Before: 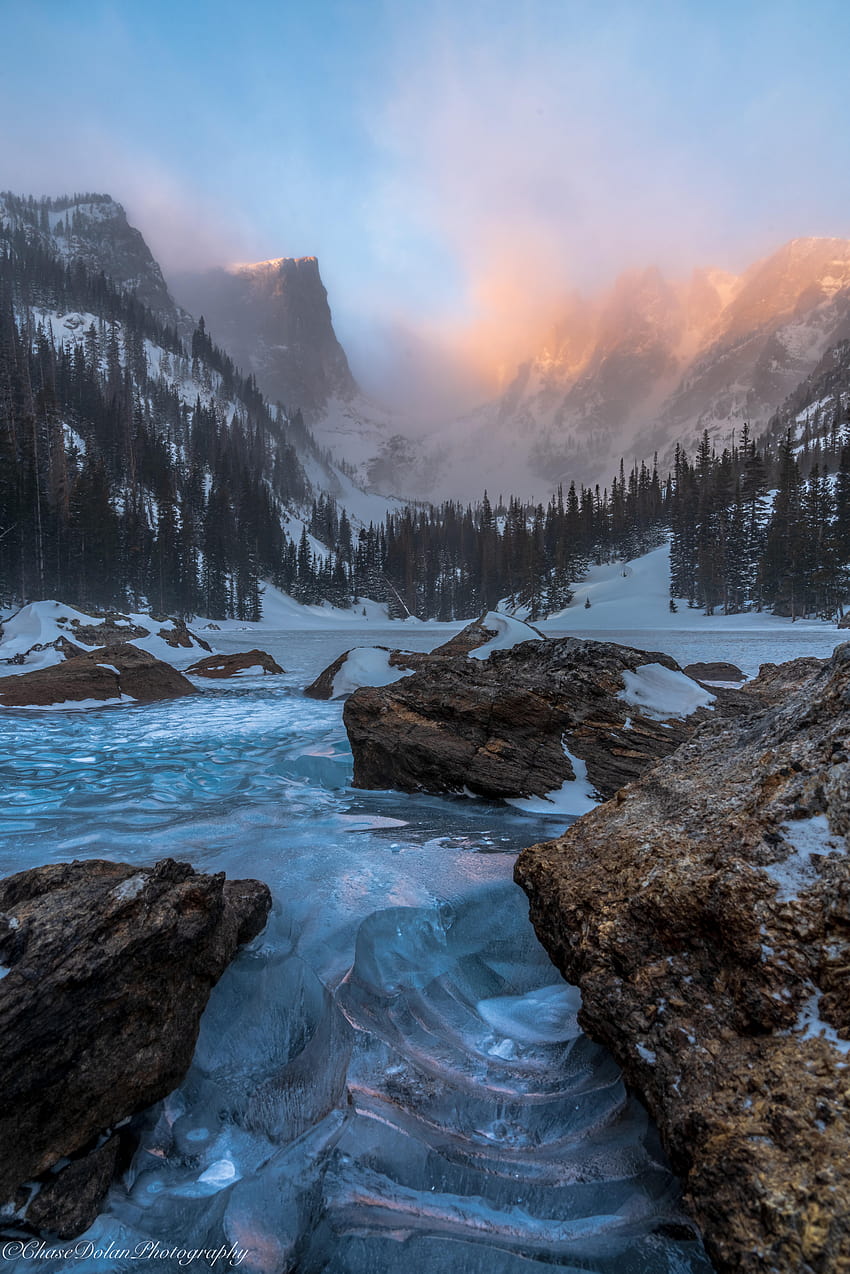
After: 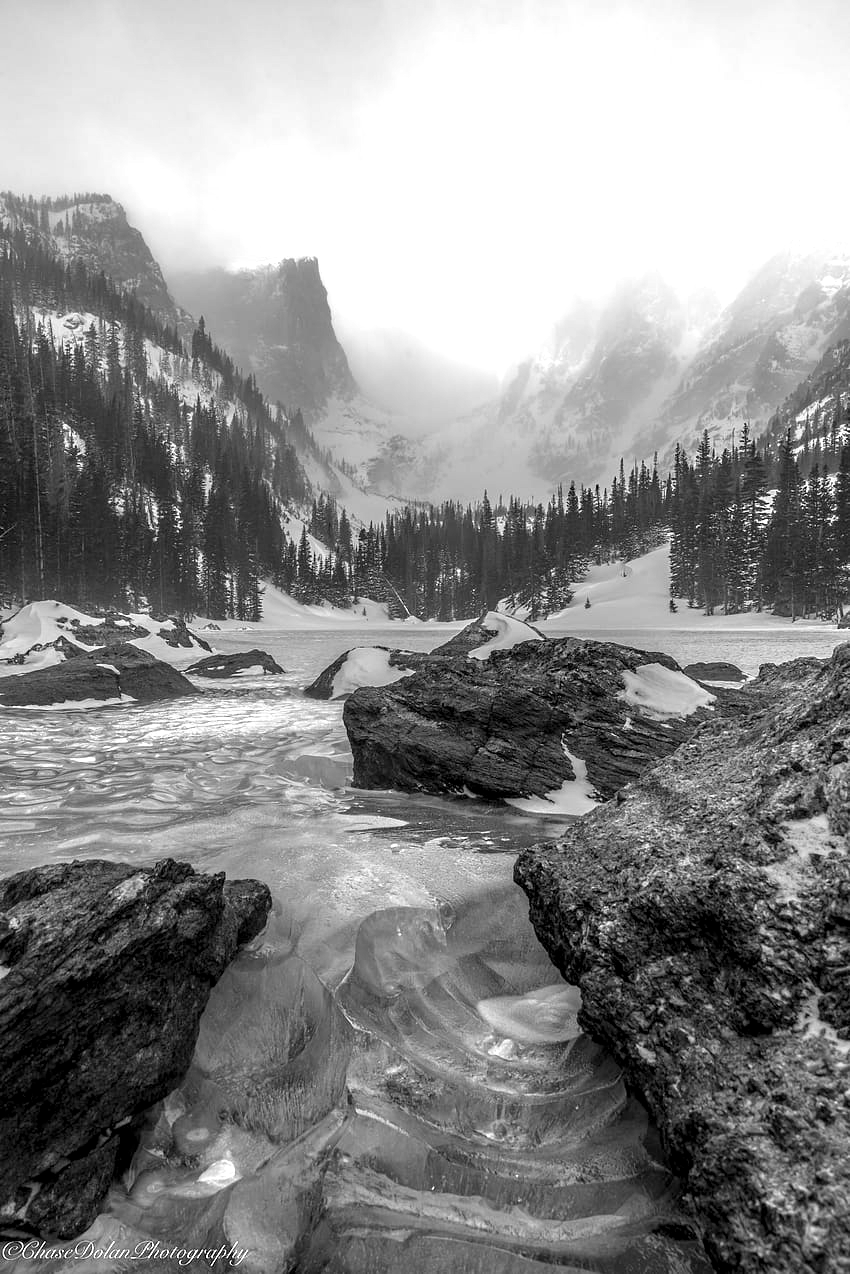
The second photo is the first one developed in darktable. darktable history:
monochrome: on, module defaults
exposure: black level correction 0.001, exposure 1 EV, compensate highlight preservation false
